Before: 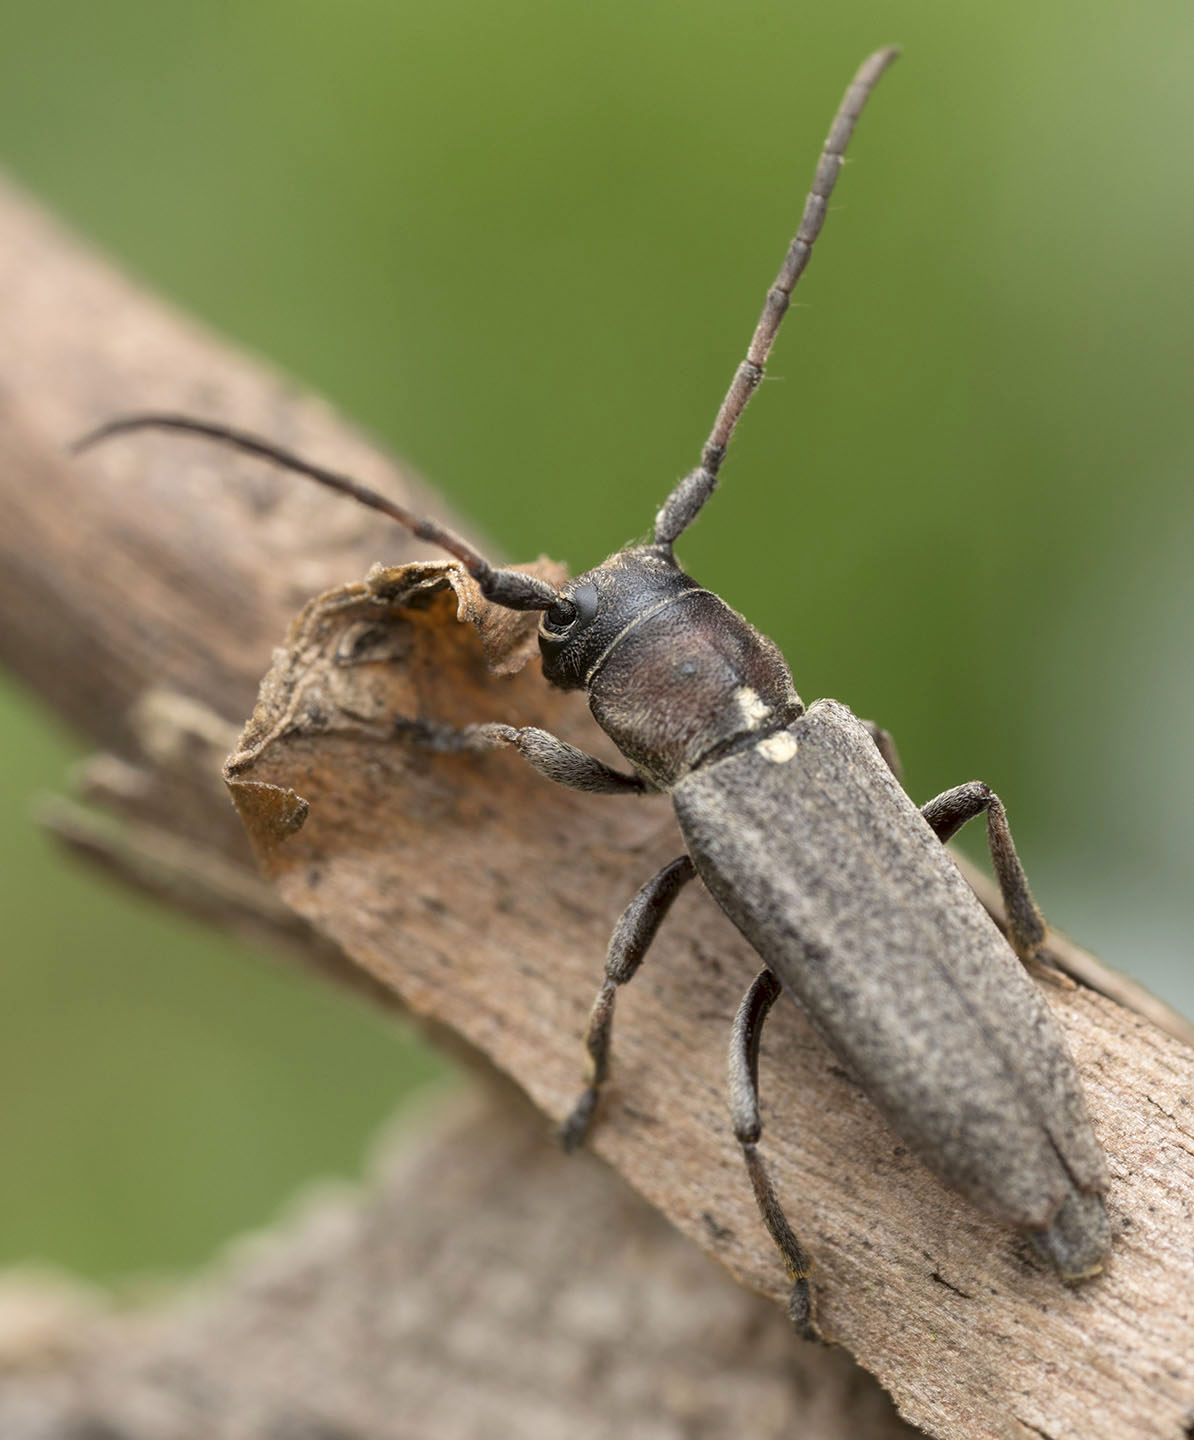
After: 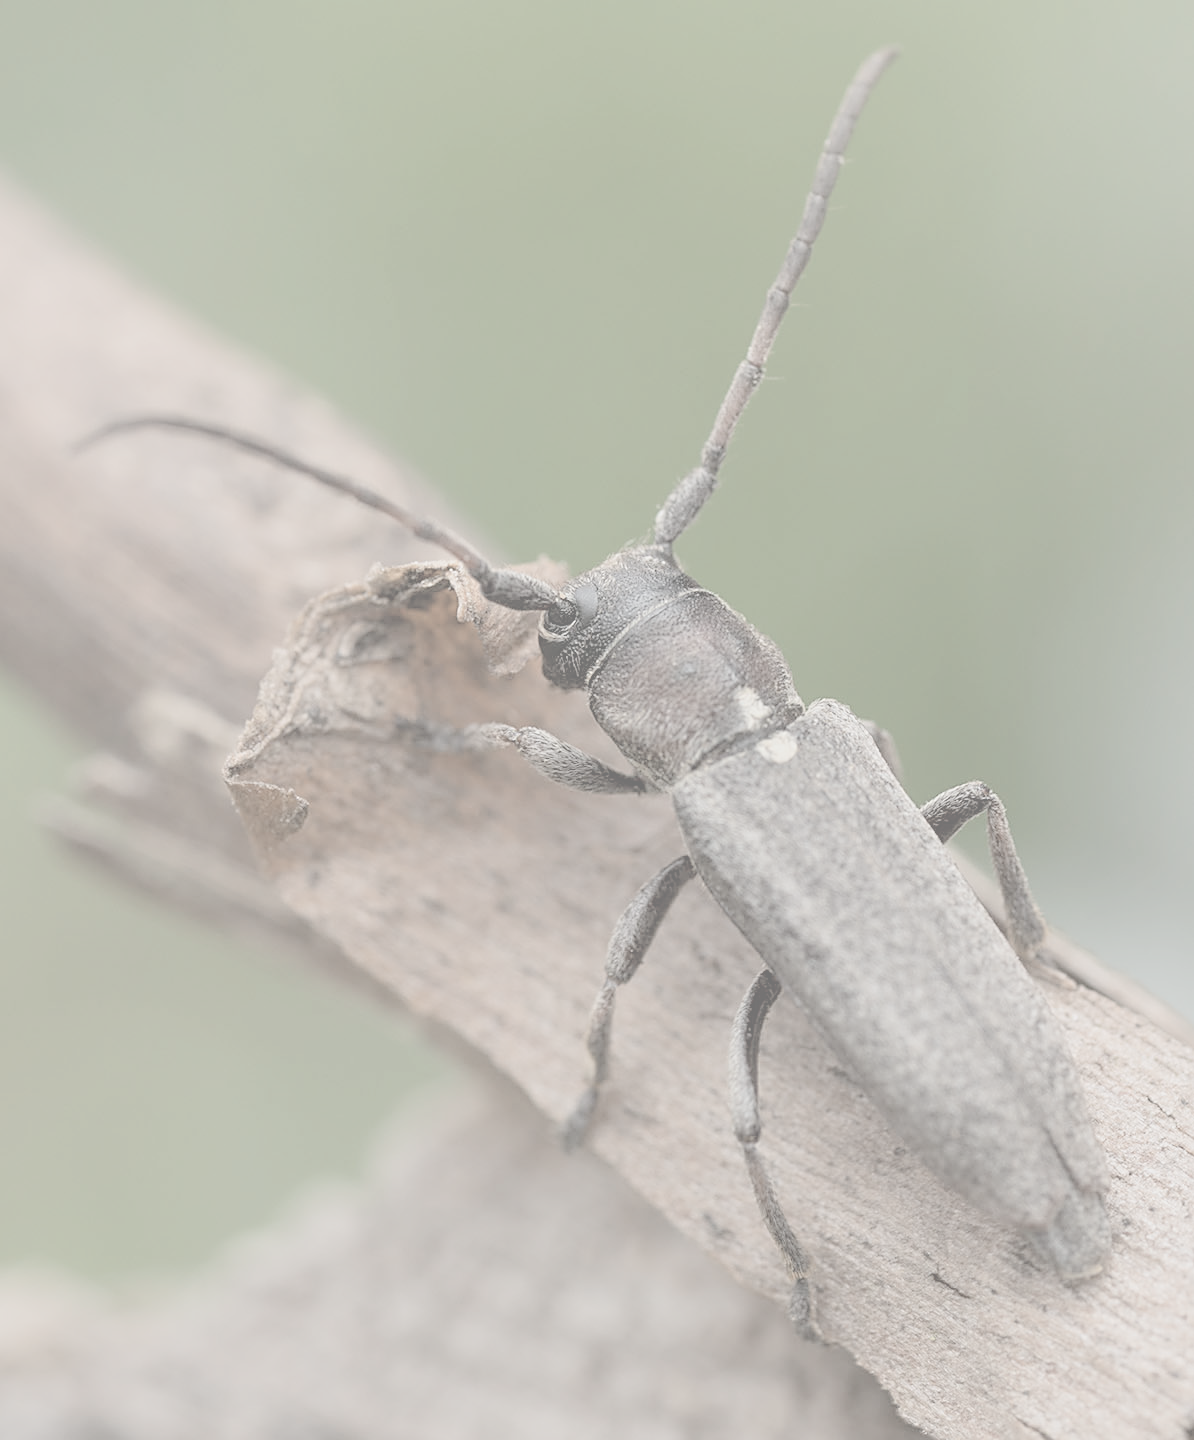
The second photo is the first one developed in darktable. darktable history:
sharpen: on, module defaults
contrast brightness saturation: contrast -0.32, brightness 0.75, saturation -0.78
